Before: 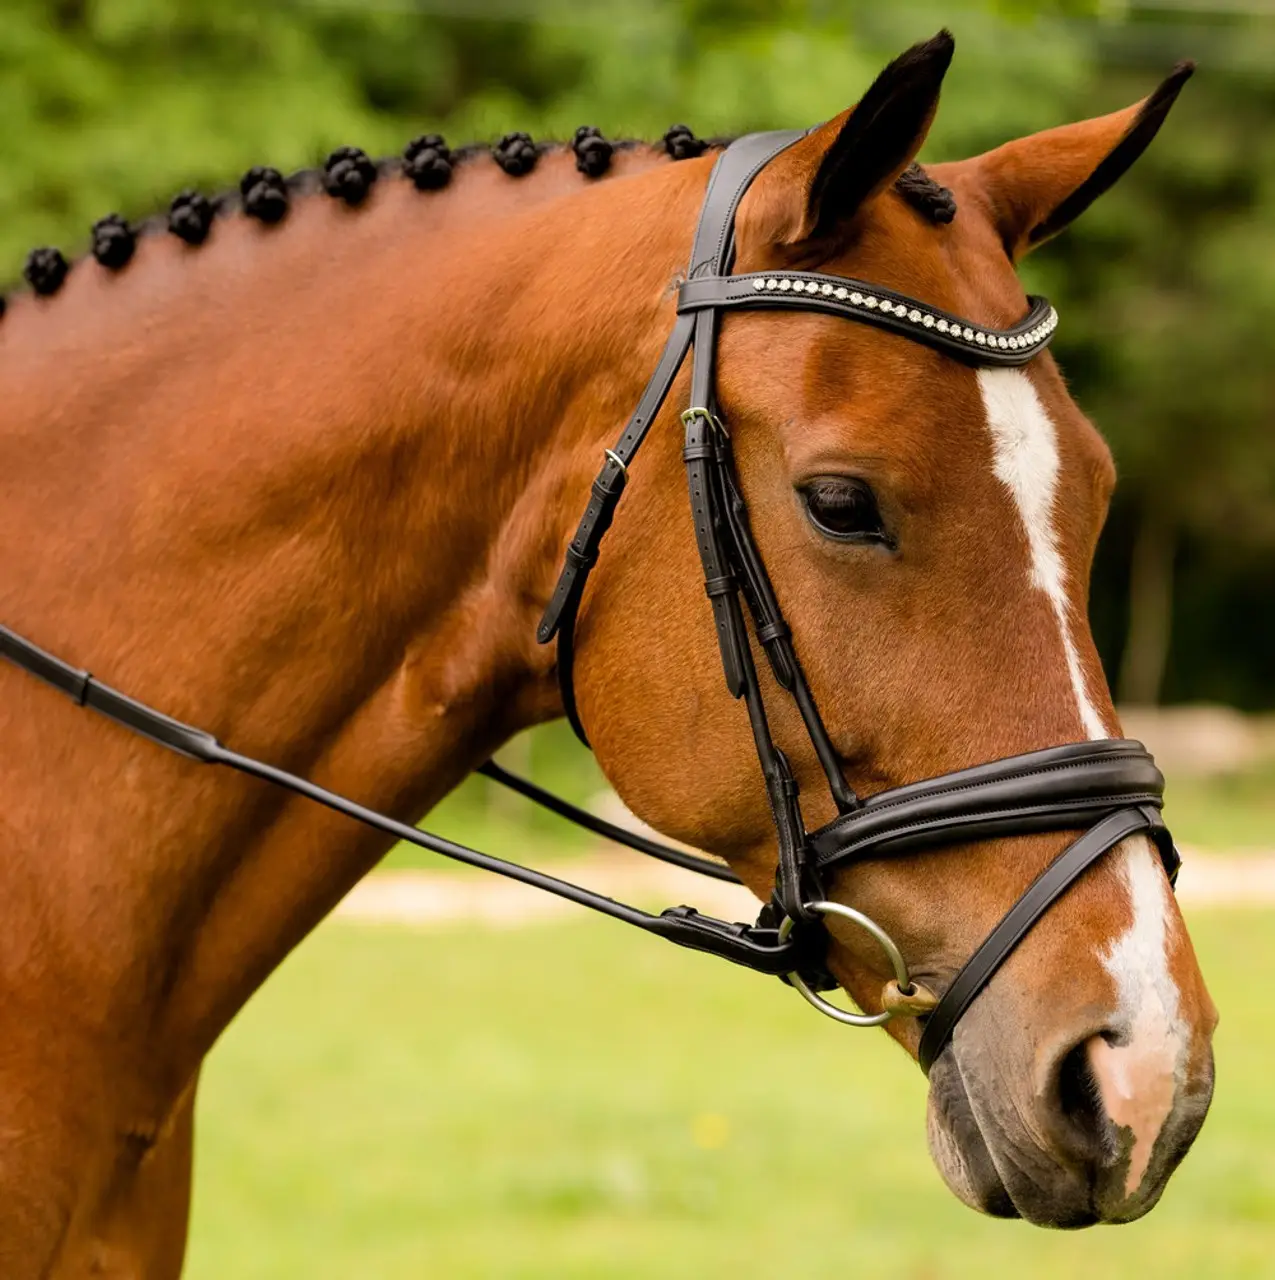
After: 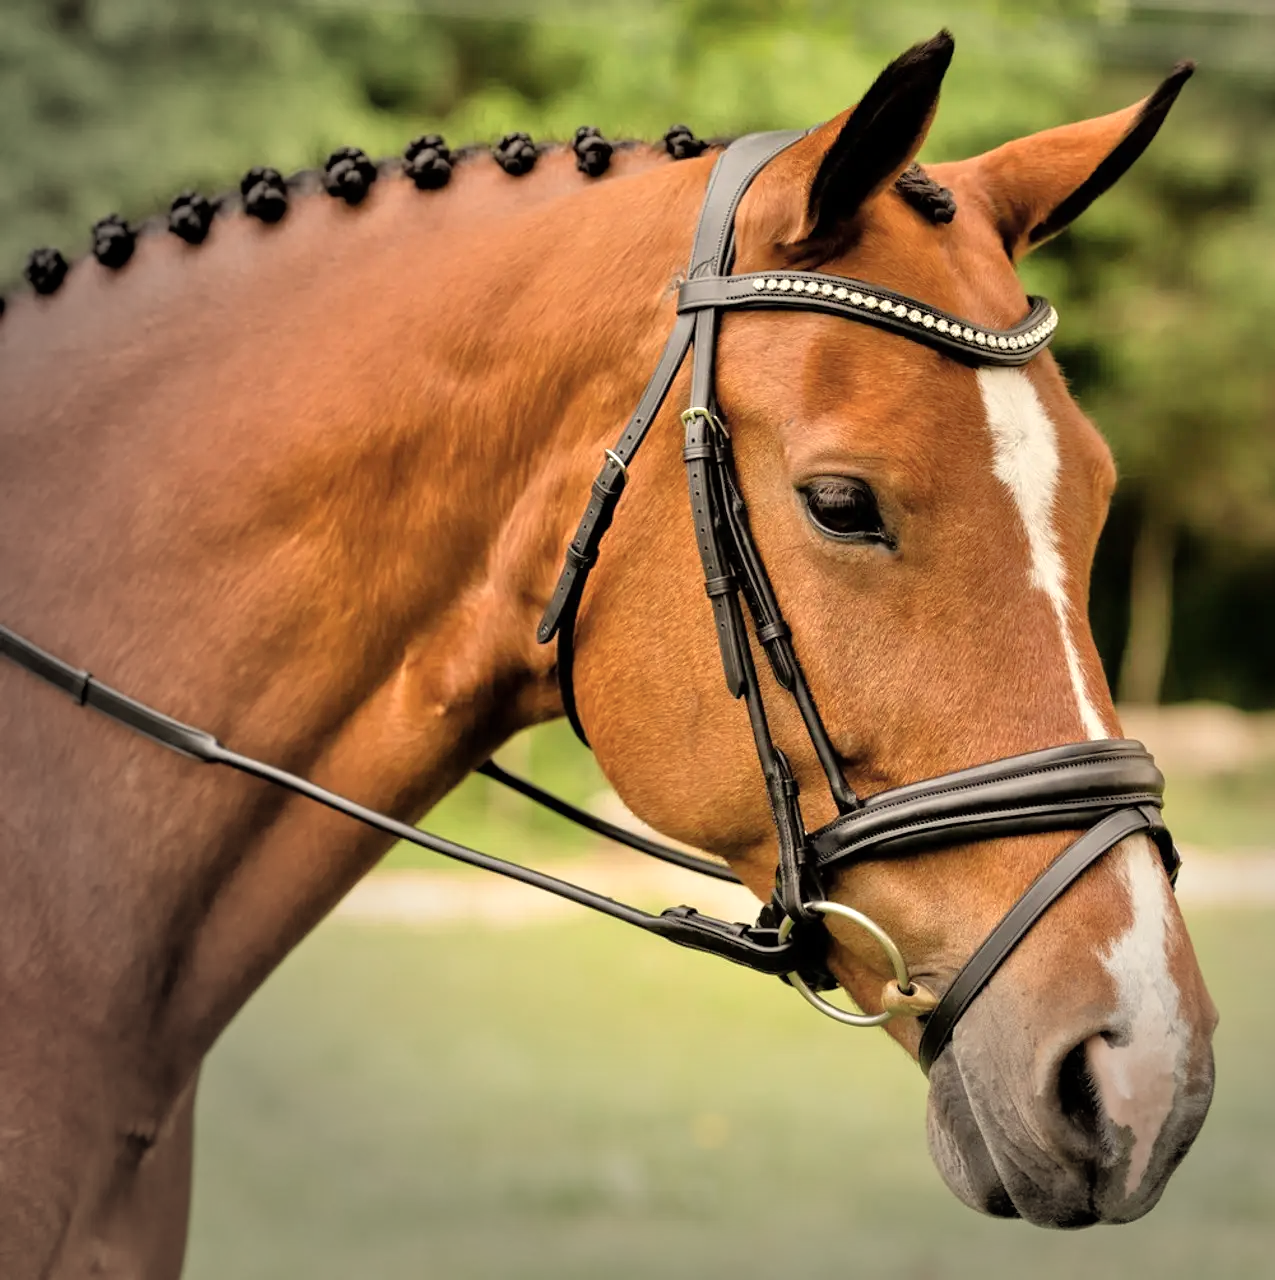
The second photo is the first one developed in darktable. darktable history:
white balance: red 1.029, blue 0.92
color correction: saturation 0.8
vignetting: fall-off start 73.57%, center (0.22, -0.235)
tone equalizer: -7 EV 0.15 EV, -6 EV 0.6 EV, -5 EV 1.15 EV, -4 EV 1.33 EV, -3 EV 1.15 EV, -2 EV 0.6 EV, -1 EV 0.15 EV, mask exposure compensation -0.5 EV
